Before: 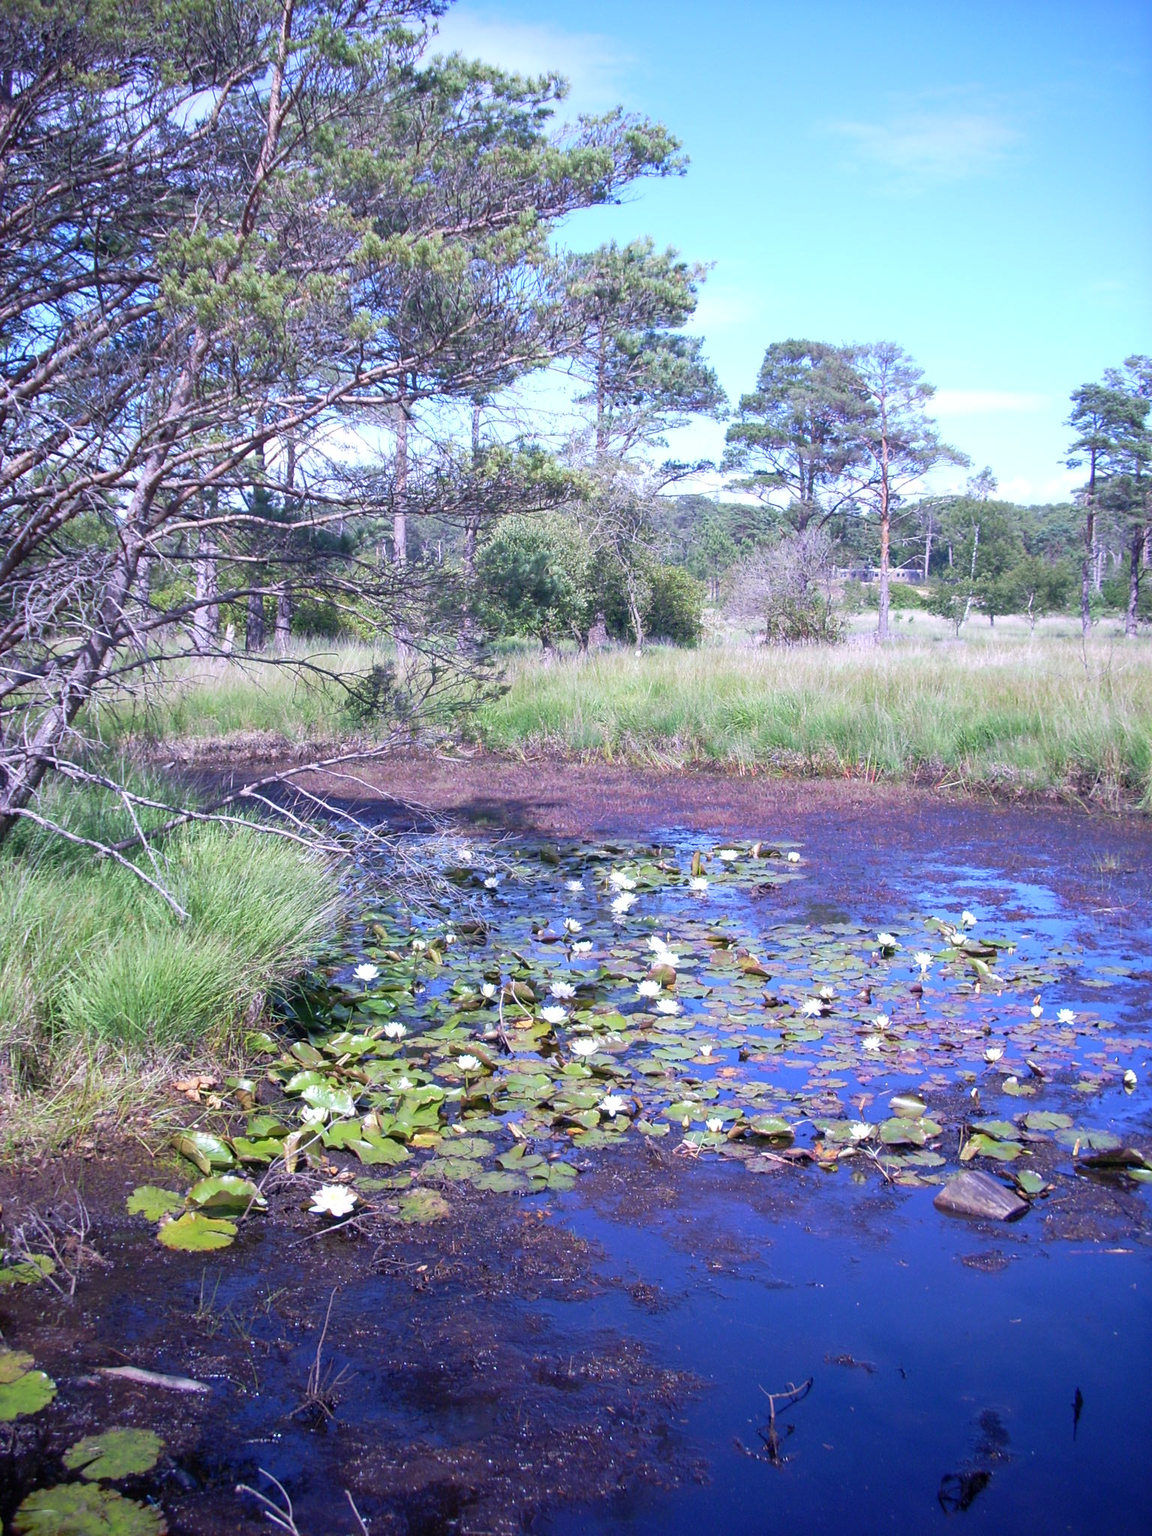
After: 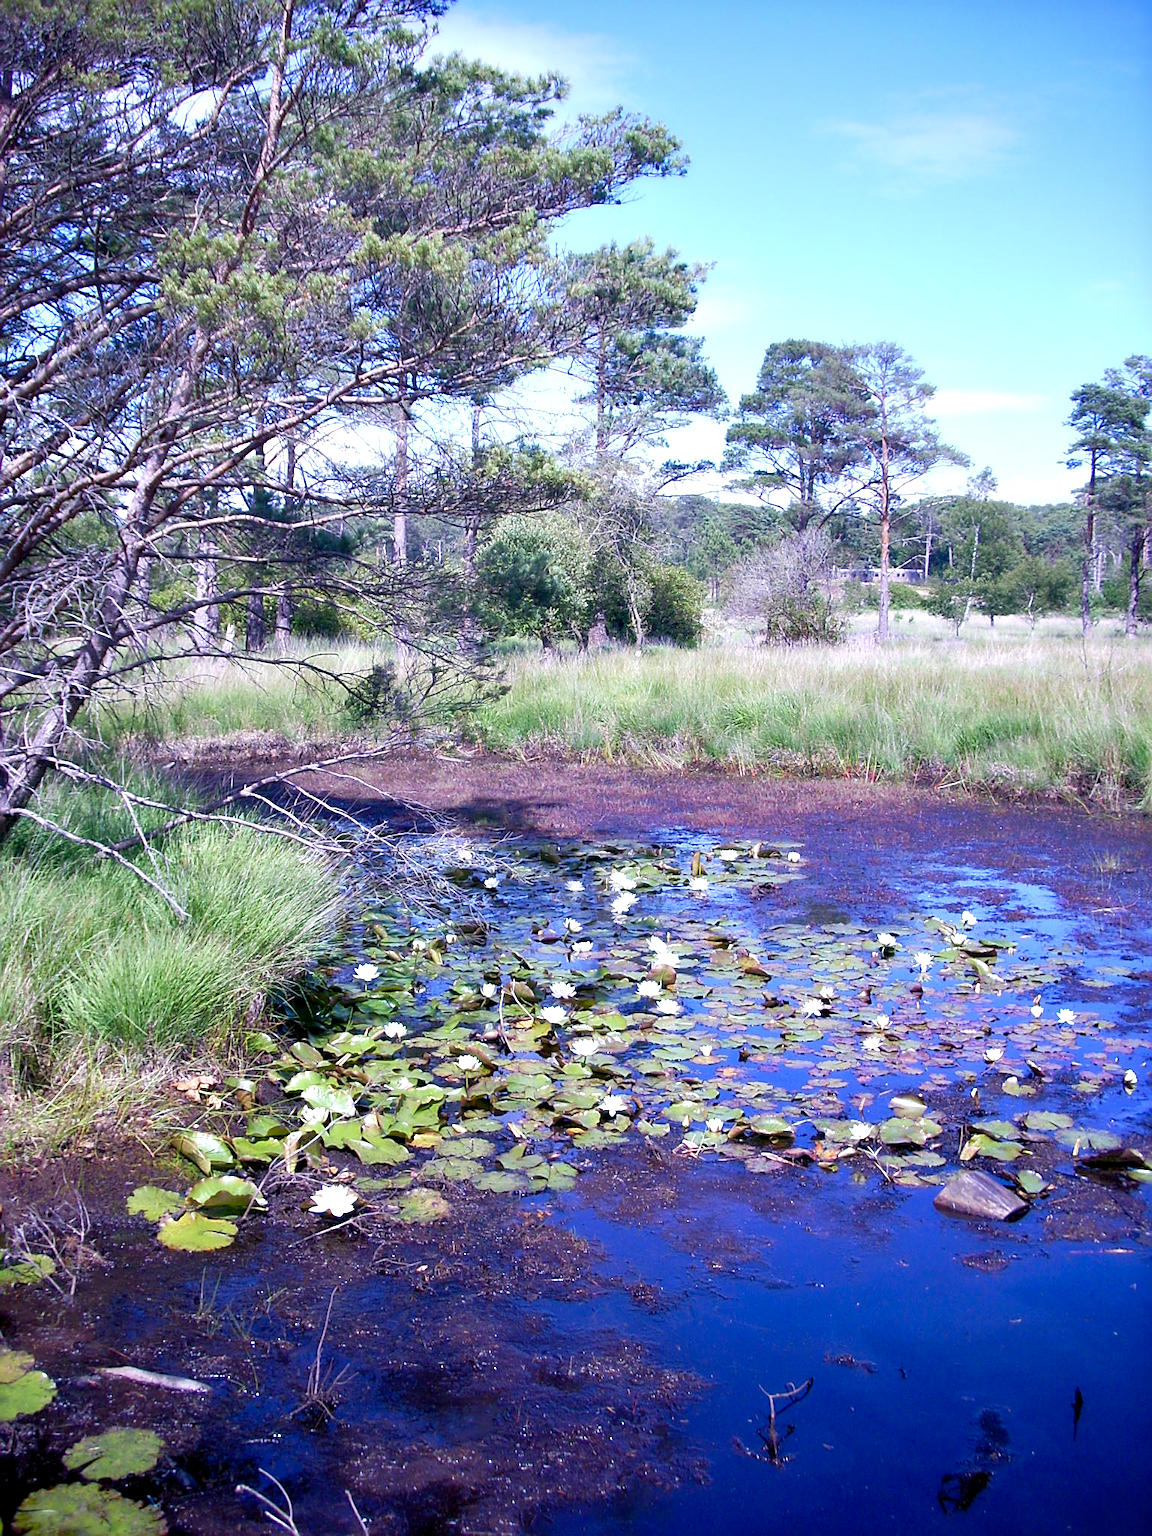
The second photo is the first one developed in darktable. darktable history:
sharpen: on, module defaults
contrast equalizer: y [[0.514, 0.573, 0.581, 0.508, 0.5, 0.5], [0.5 ×6], [0.5 ×6], [0 ×6], [0 ×6]]
color balance rgb: perceptual saturation grading › global saturation 20%, perceptual saturation grading › highlights -25%, perceptual saturation grading › shadows 25%
